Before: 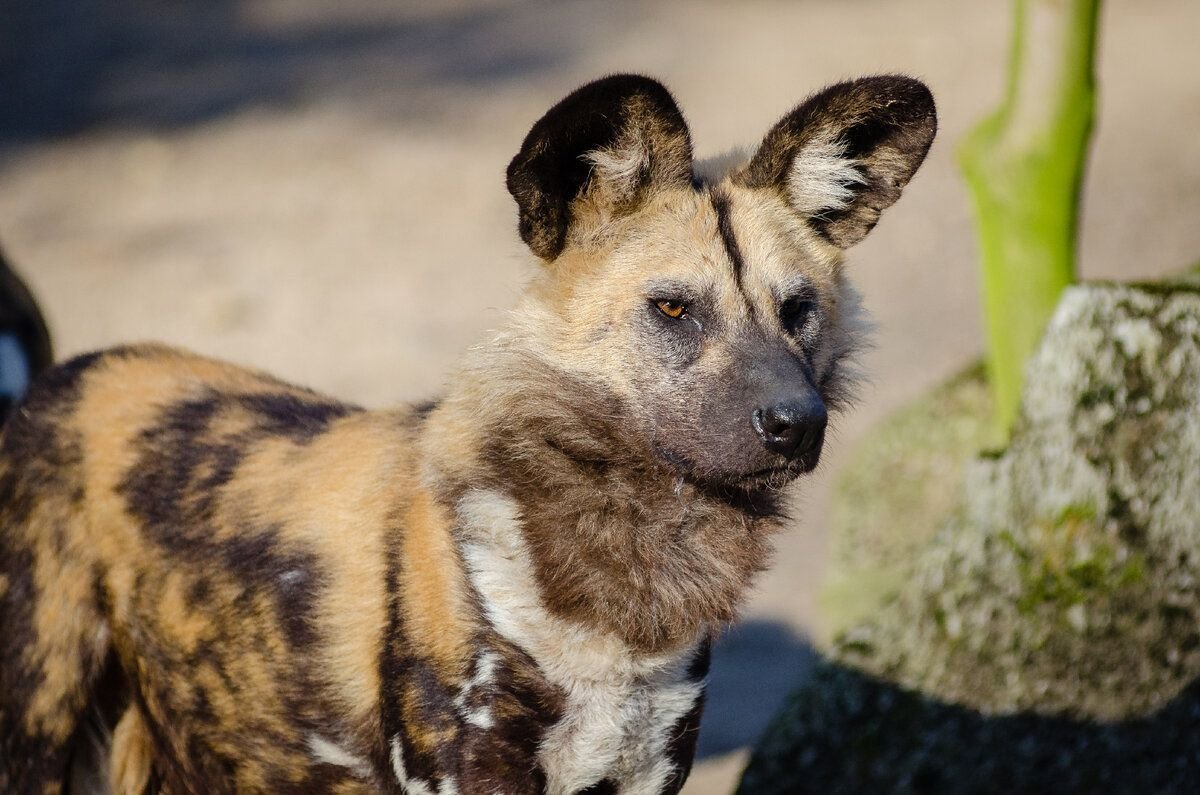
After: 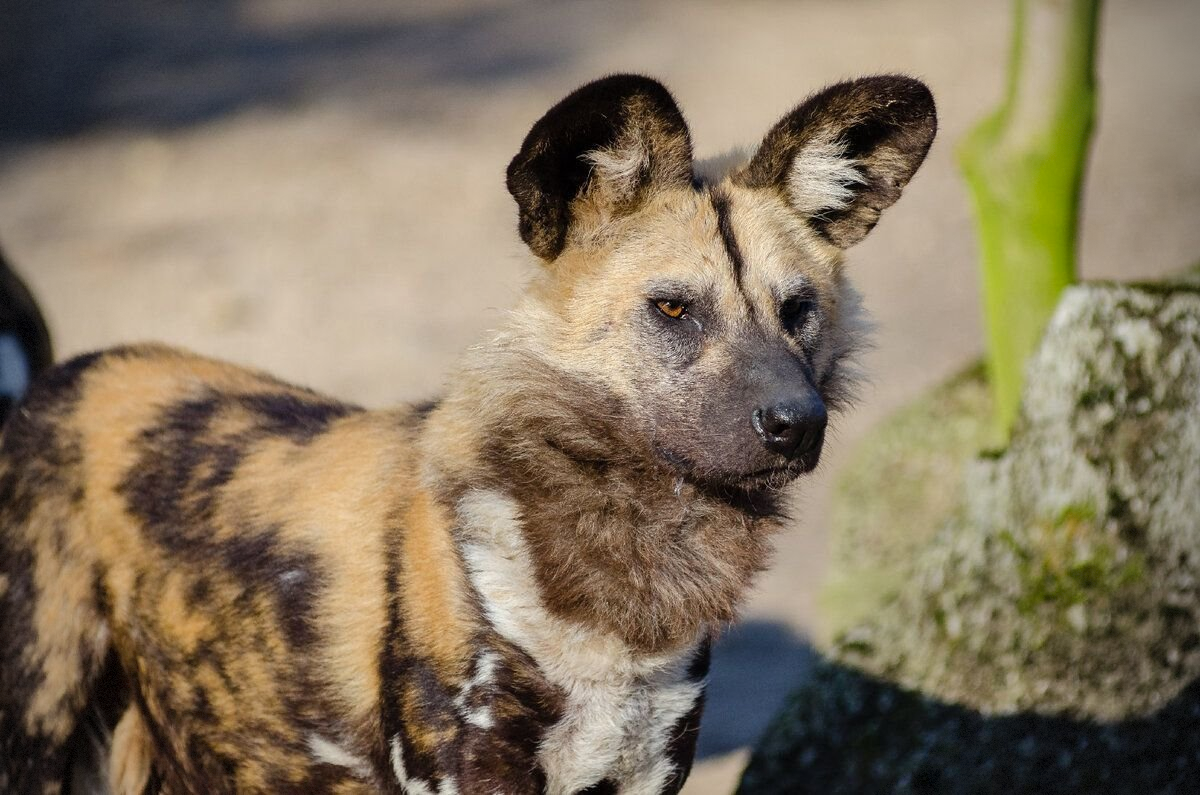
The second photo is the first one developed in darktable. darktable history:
shadows and highlights: low approximation 0.01, soften with gaussian
vignetting: dithering 8-bit output
